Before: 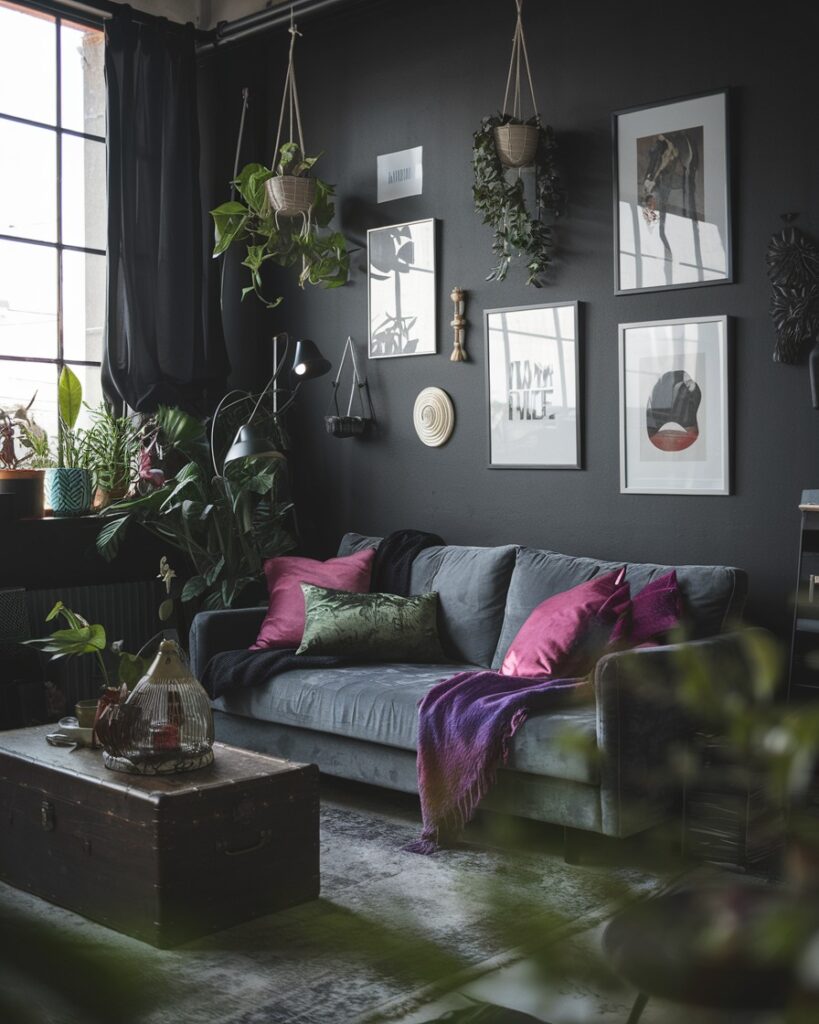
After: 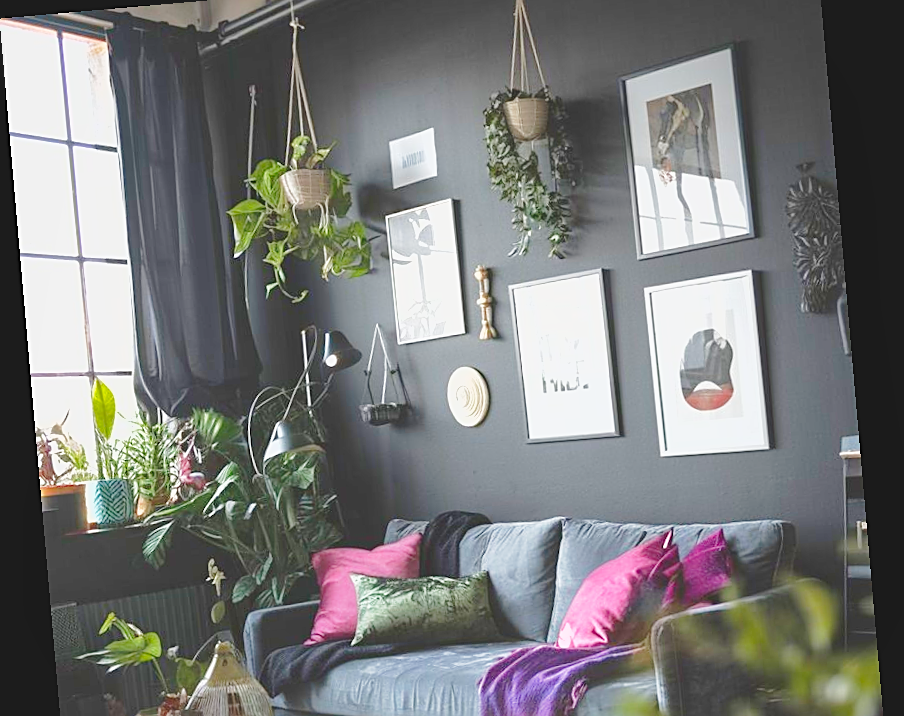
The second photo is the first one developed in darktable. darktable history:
crop and rotate: top 4.848%, bottom 29.503%
base curve: curves: ch0 [(0, 0) (0.028, 0.03) (0.121, 0.232) (0.46, 0.748) (0.859, 0.968) (1, 1)], preserve colors none
shadows and highlights: shadows 40, highlights -60
exposure: black level correction 0, exposure 0.95 EV, compensate exposure bias true, compensate highlight preservation false
lowpass: radius 0.1, contrast 0.85, saturation 1.1, unbound 0
sharpen: on, module defaults
rotate and perspective: rotation -4.98°, automatic cropping off
